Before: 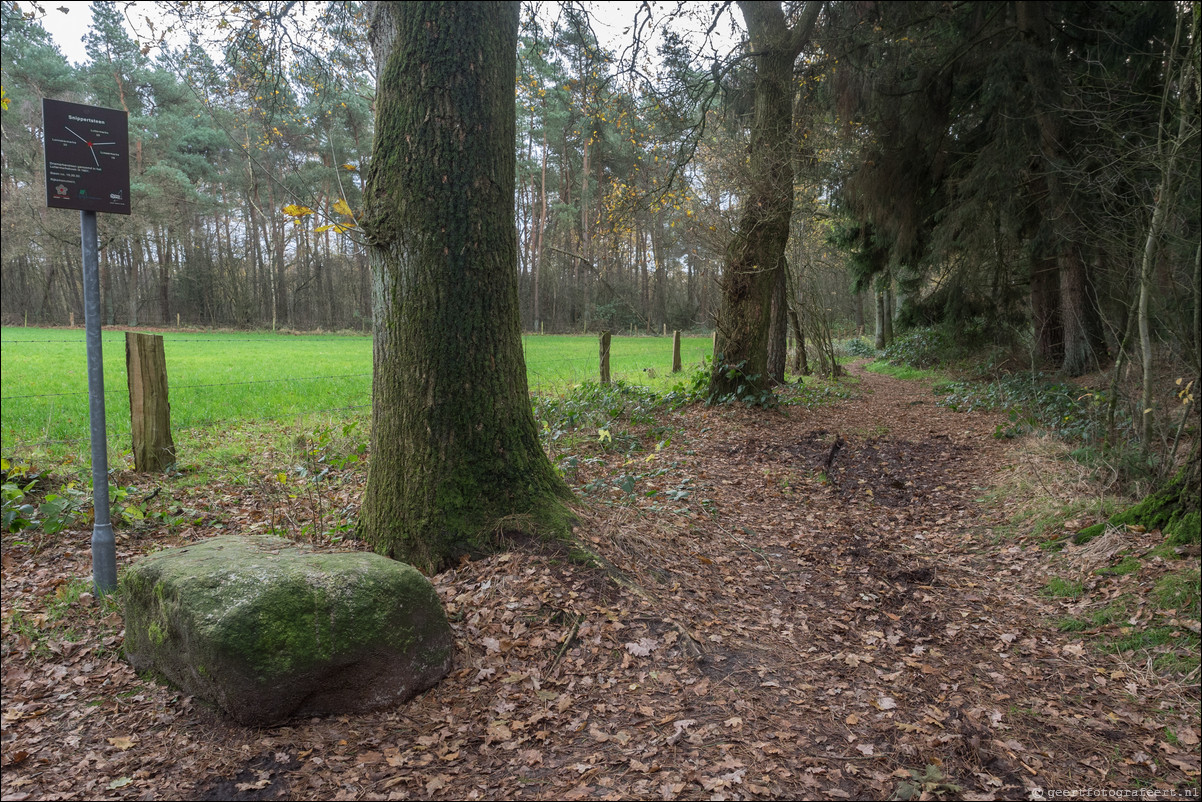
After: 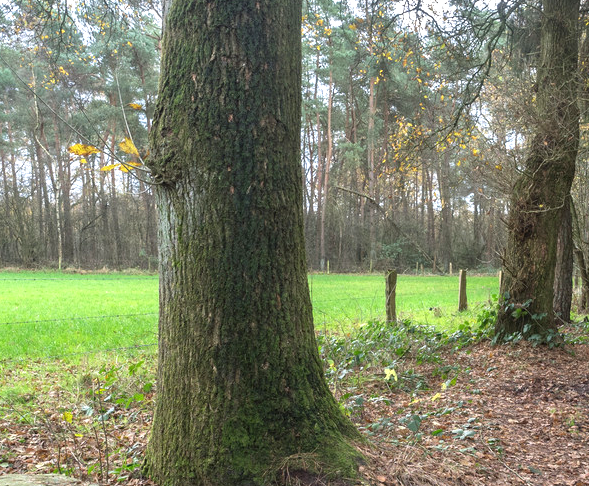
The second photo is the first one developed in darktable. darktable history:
exposure: black level correction 0, exposure 0.498 EV, compensate exposure bias true, compensate highlight preservation false
crop: left 17.864%, top 7.708%, right 33.095%, bottom 31.685%
